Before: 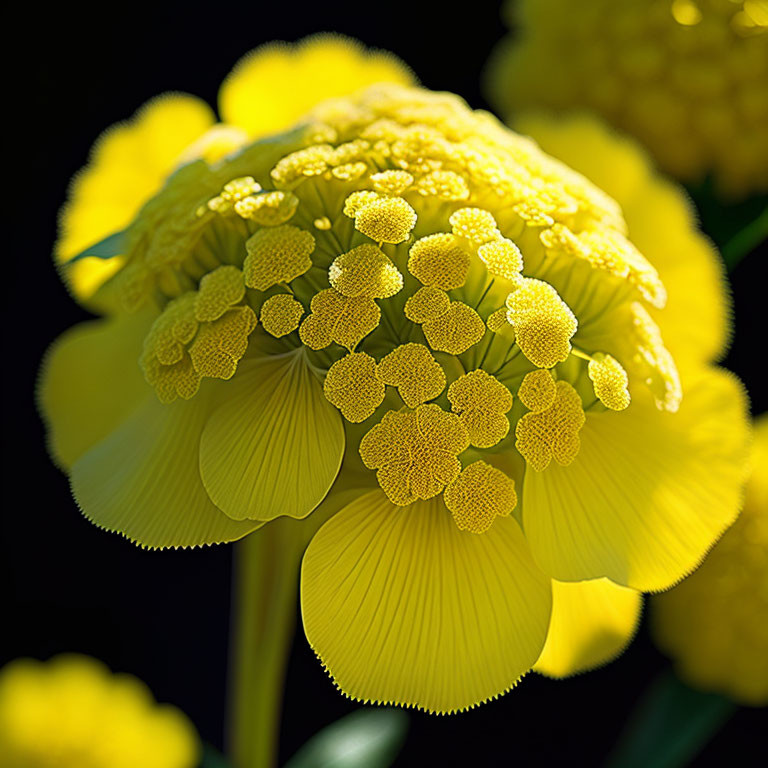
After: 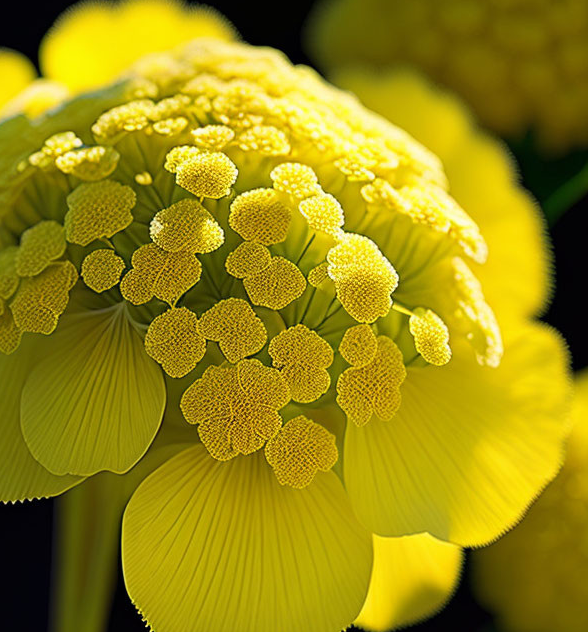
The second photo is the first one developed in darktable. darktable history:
crop: left 23.393%, top 5.862%, bottom 11.788%
